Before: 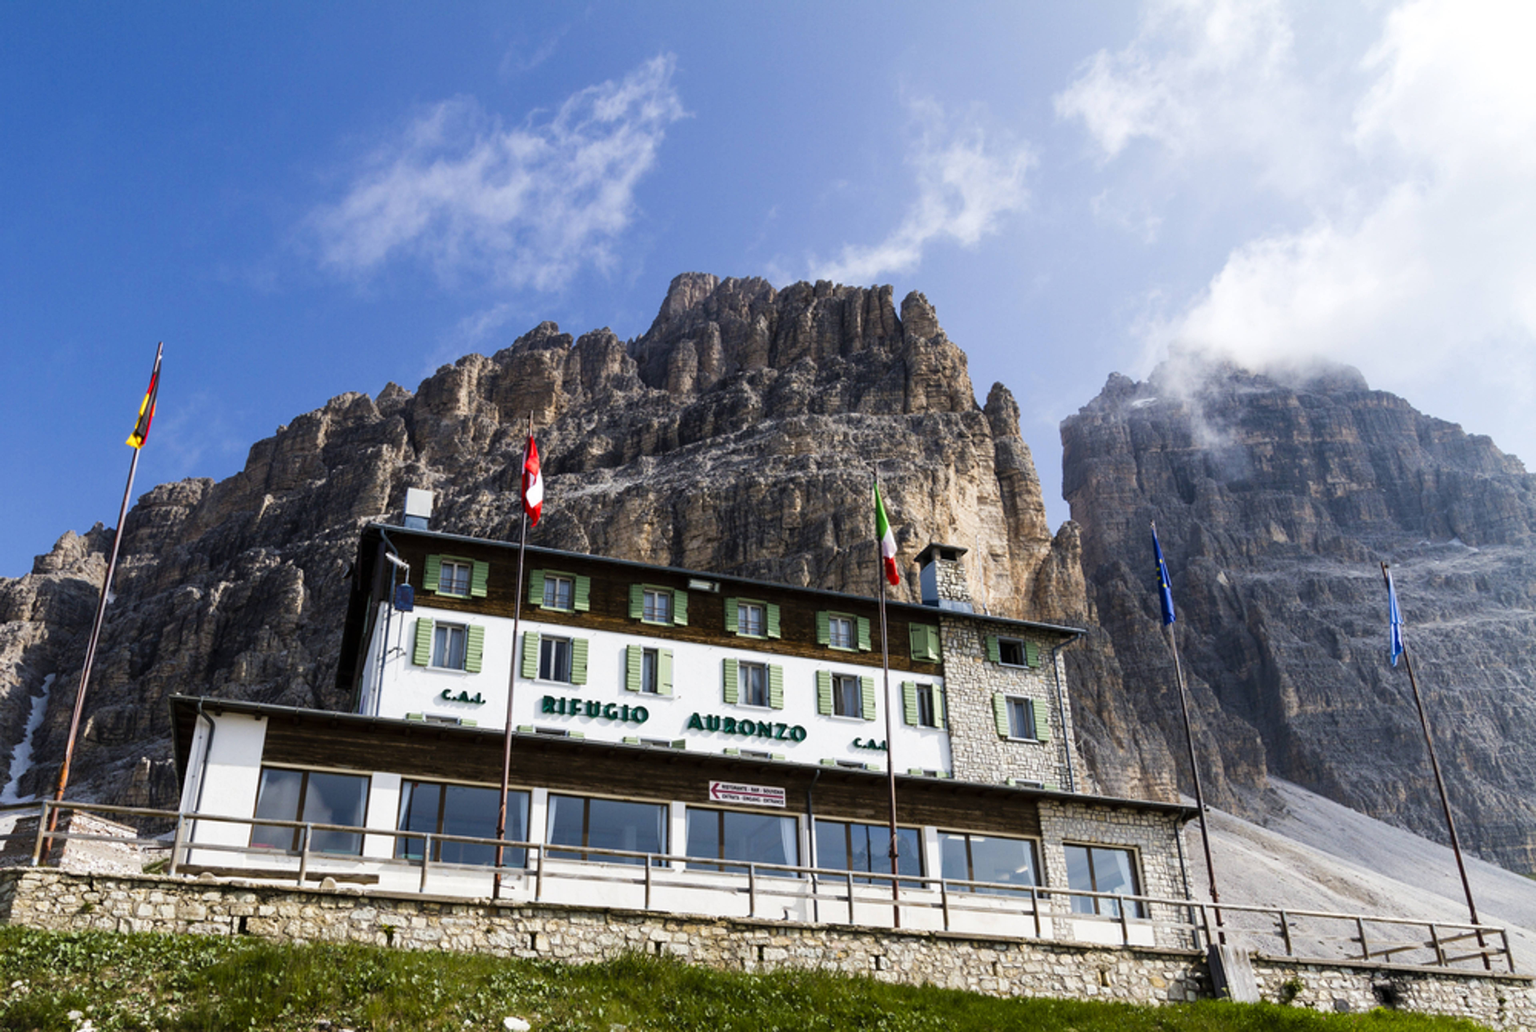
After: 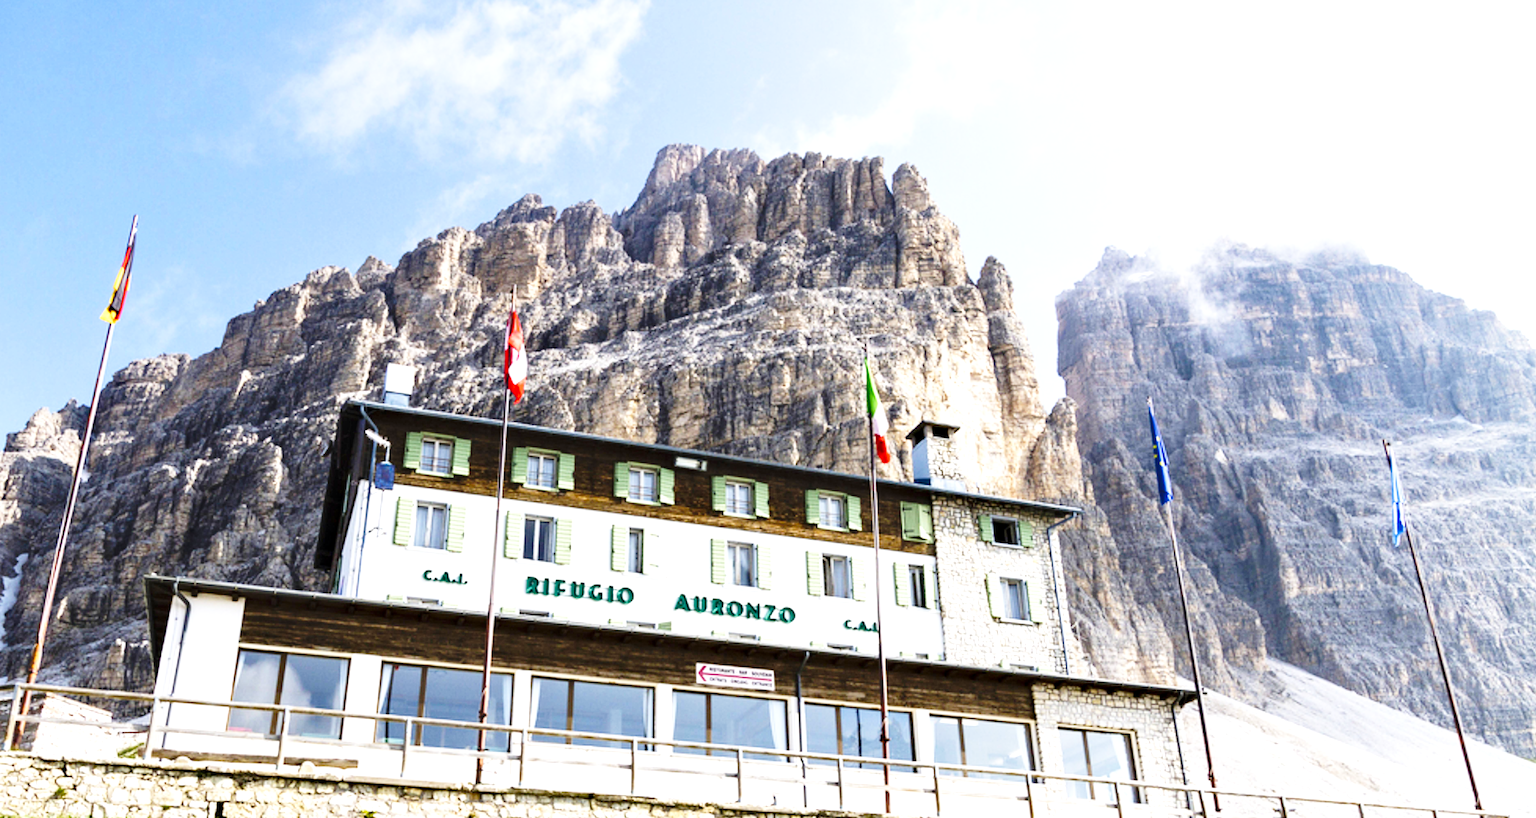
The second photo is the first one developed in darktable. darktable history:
crop and rotate: left 1.85%, top 12.84%, right 0.307%, bottom 9.584%
base curve: curves: ch0 [(0, 0) (0.028, 0.03) (0.121, 0.232) (0.46, 0.748) (0.859, 0.968) (1, 1)], fusion 1, preserve colors none
exposure: black level correction 0, exposure 0.682 EV, compensate highlight preservation false
sharpen: on, module defaults
